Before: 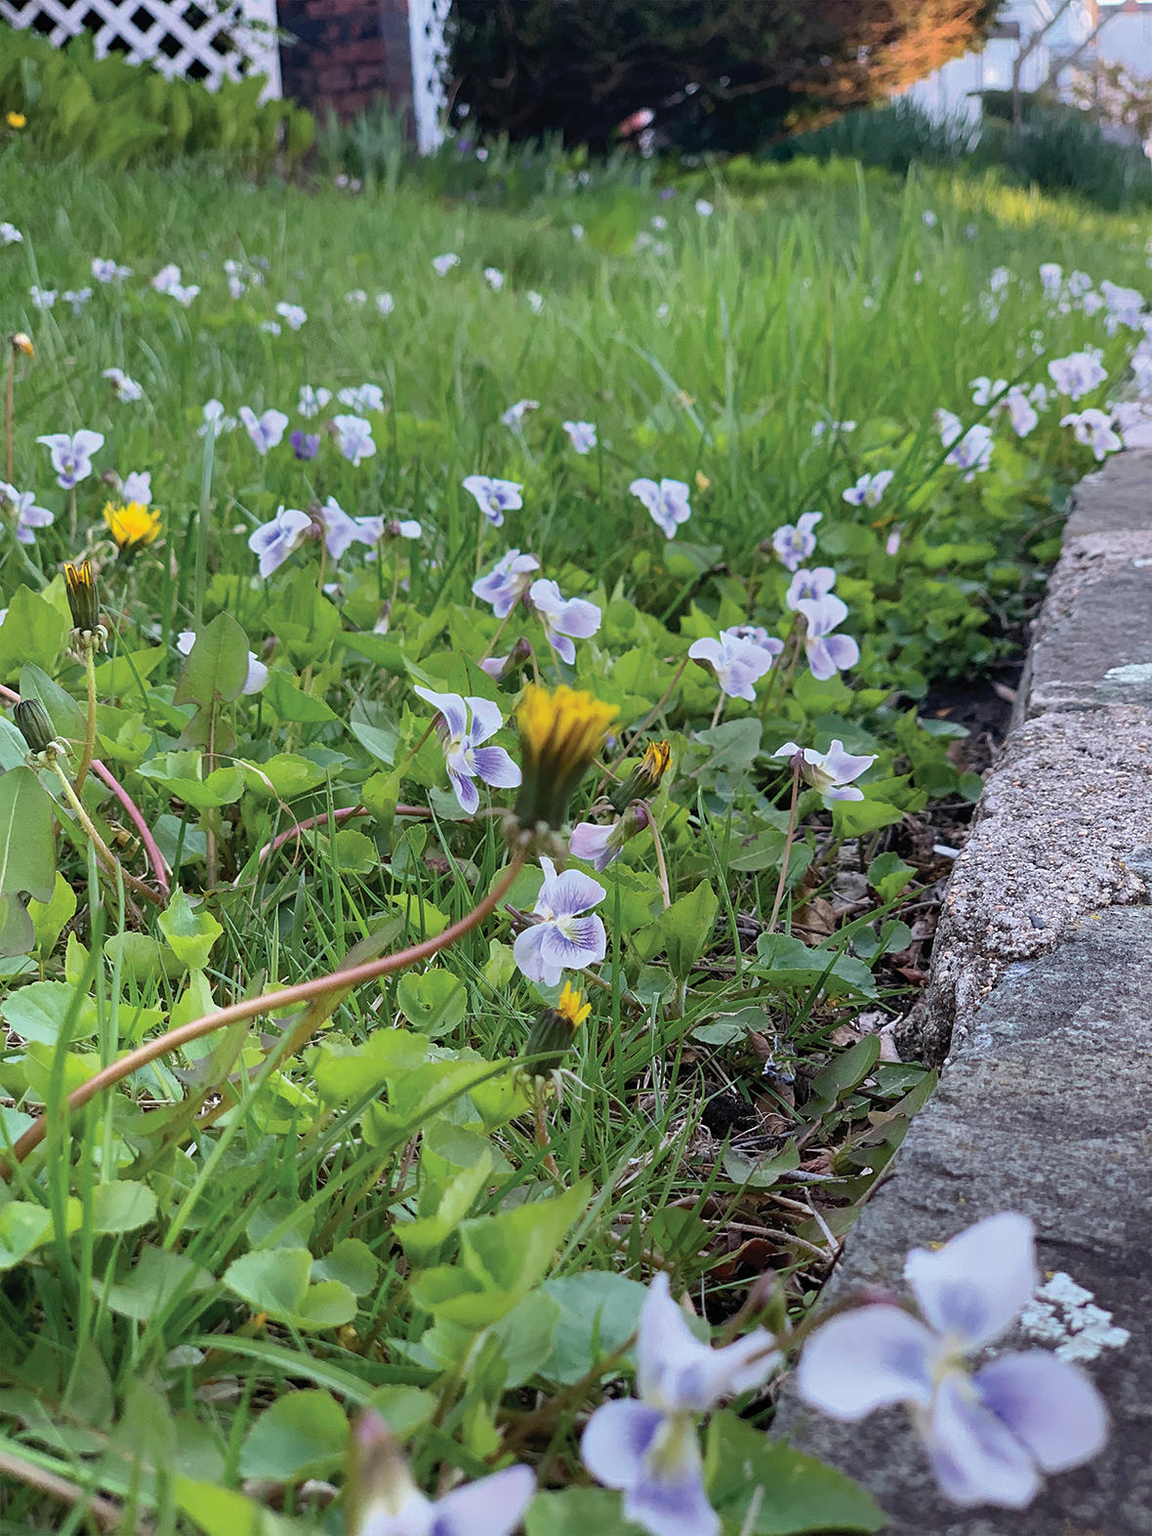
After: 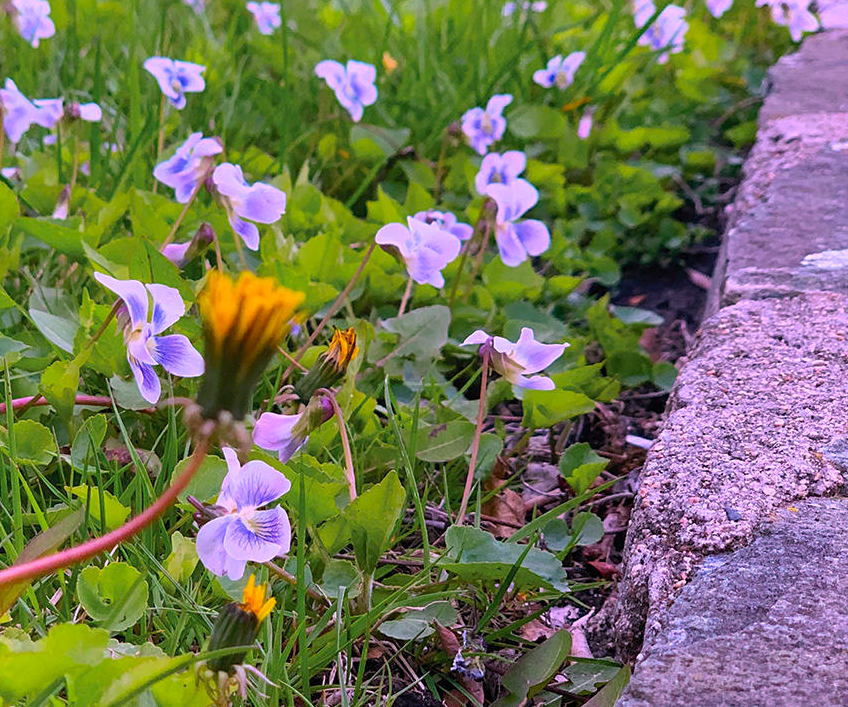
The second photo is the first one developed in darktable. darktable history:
crop and rotate: left 28.082%, top 27.451%, bottom 27.579%
color correction: highlights a* 18.86, highlights b* -11.95, saturation 1.7
